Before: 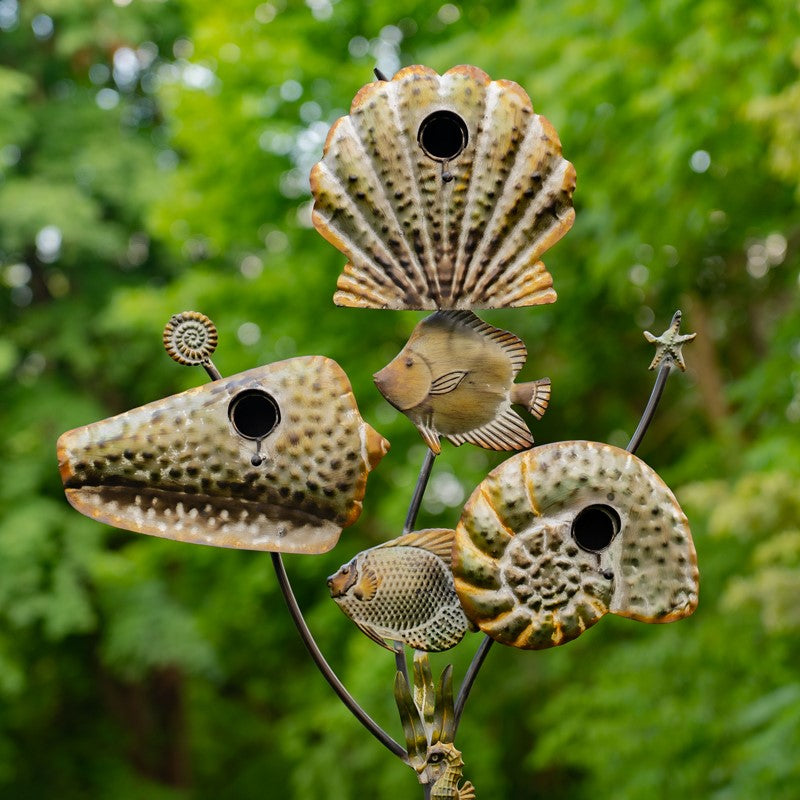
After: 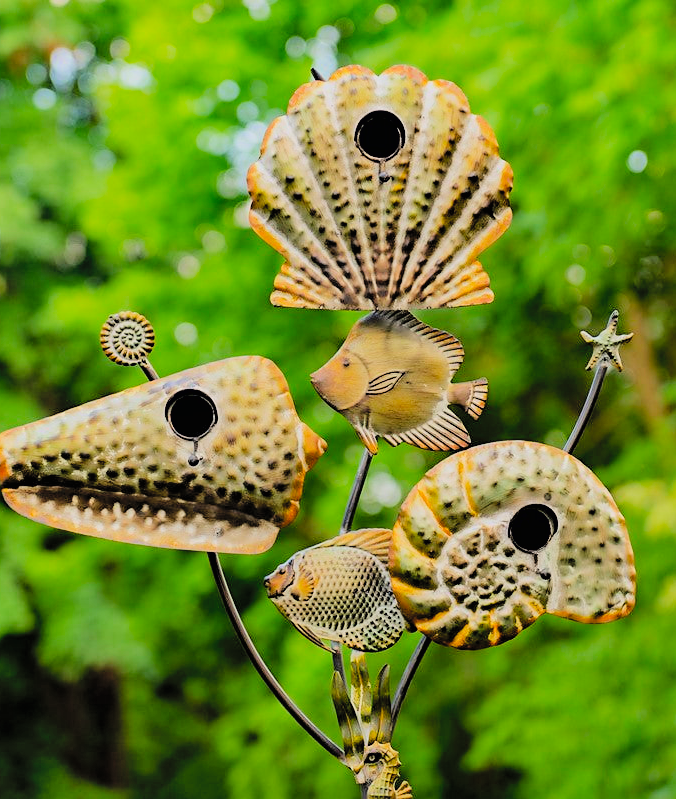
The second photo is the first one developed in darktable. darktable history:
filmic rgb: black relative exposure -4.7 EV, white relative exposure 4.79 EV, hardness 2.34, latitude 35.95%, contrast 1.042, highlights saturation mix 1.45%, shadows ↔ highlights balance 1.18%, preserve chrominance max RGB, color science v6 (2022), contrast in shadows safe, contrast in highlights safe
crop: left 7.946%, right 7.482%
color balance rgb: power › hue 309.37°, perceptual saturation grading › global saturation 0.703%, saturation formula JzAzBz (2021)
contrast brightness saturation: contrast 0.067, brightness 0.179, saturation 0.413
exposure: exposure 0.296 EV, compensate highlight preservation false
sharpen: radius 1.543, amount 0.362, threshold 1.293
shadows and highlights: shadows 37.35, highlights -27.43, soften with gaussian
